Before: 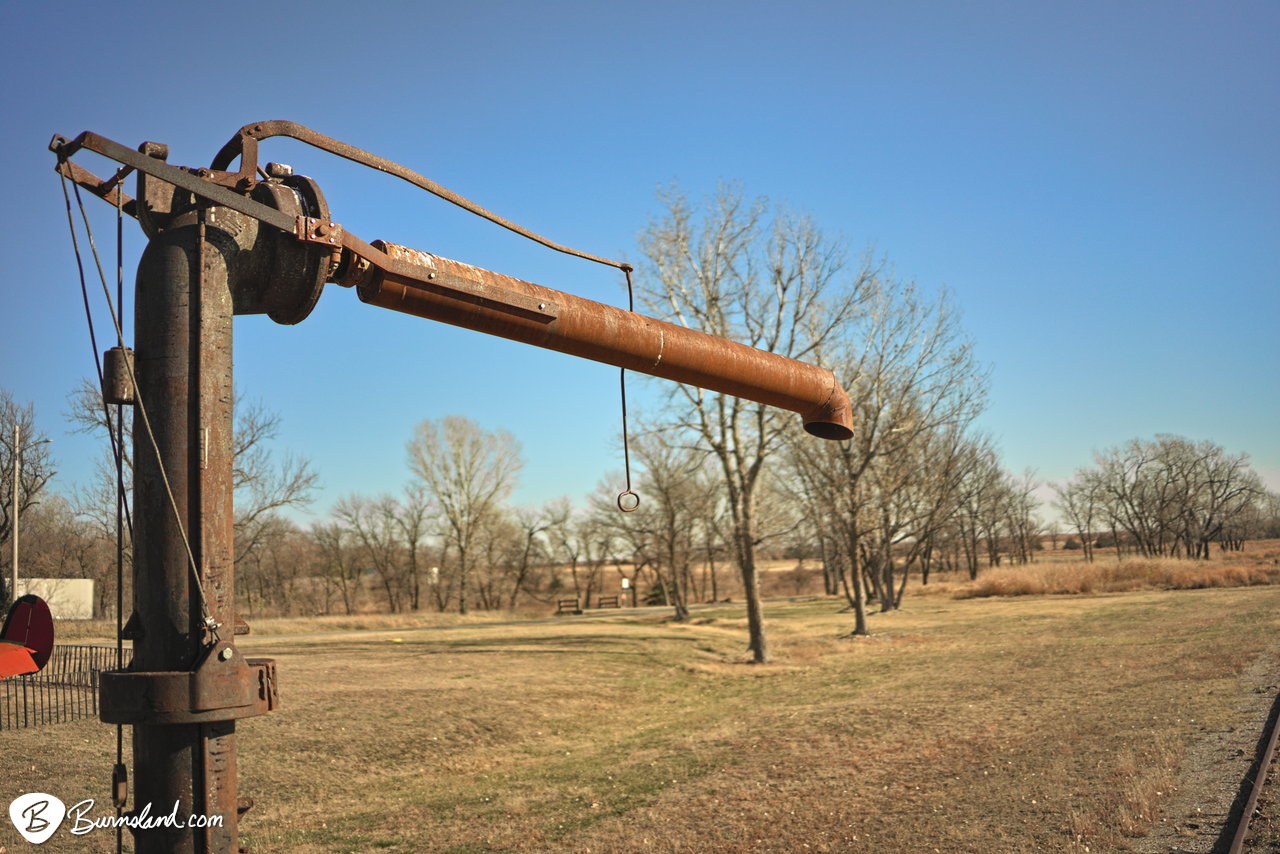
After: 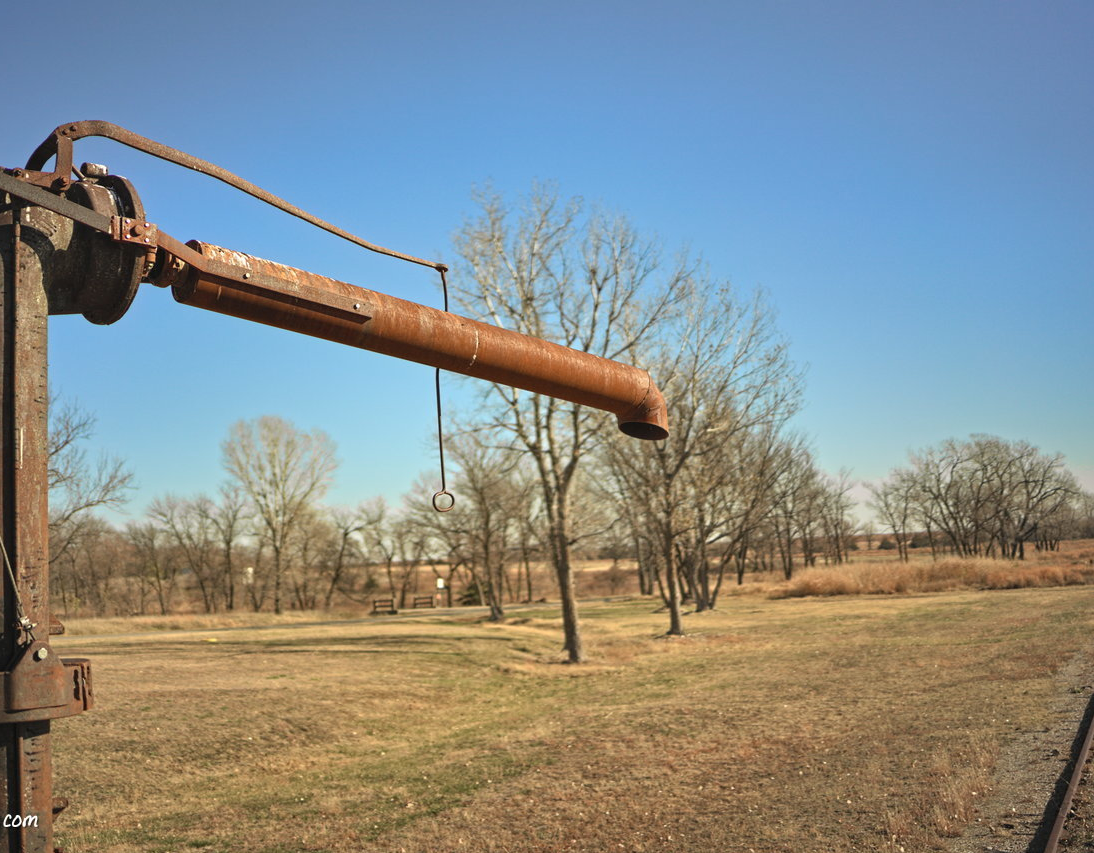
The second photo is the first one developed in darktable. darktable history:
crop and rotate: left 14.523%
